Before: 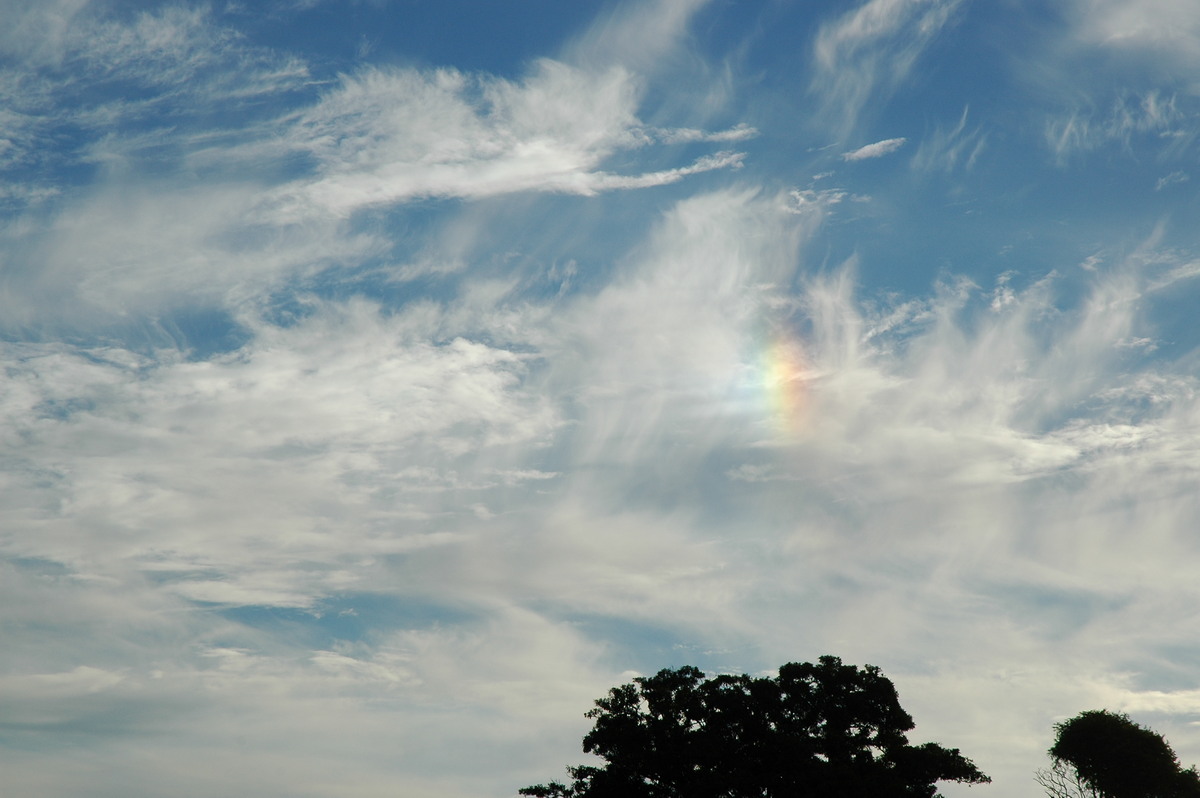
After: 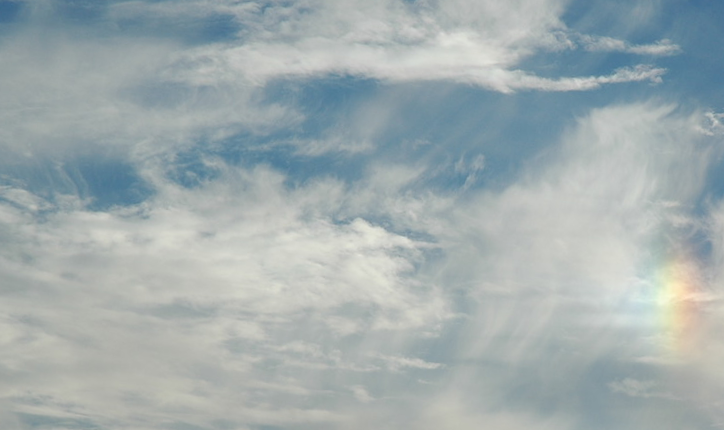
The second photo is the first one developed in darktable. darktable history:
crop and rotate: angle -6.8°, left 2.022%, top 6.644%, right 27.314%, bottom 30.224%
